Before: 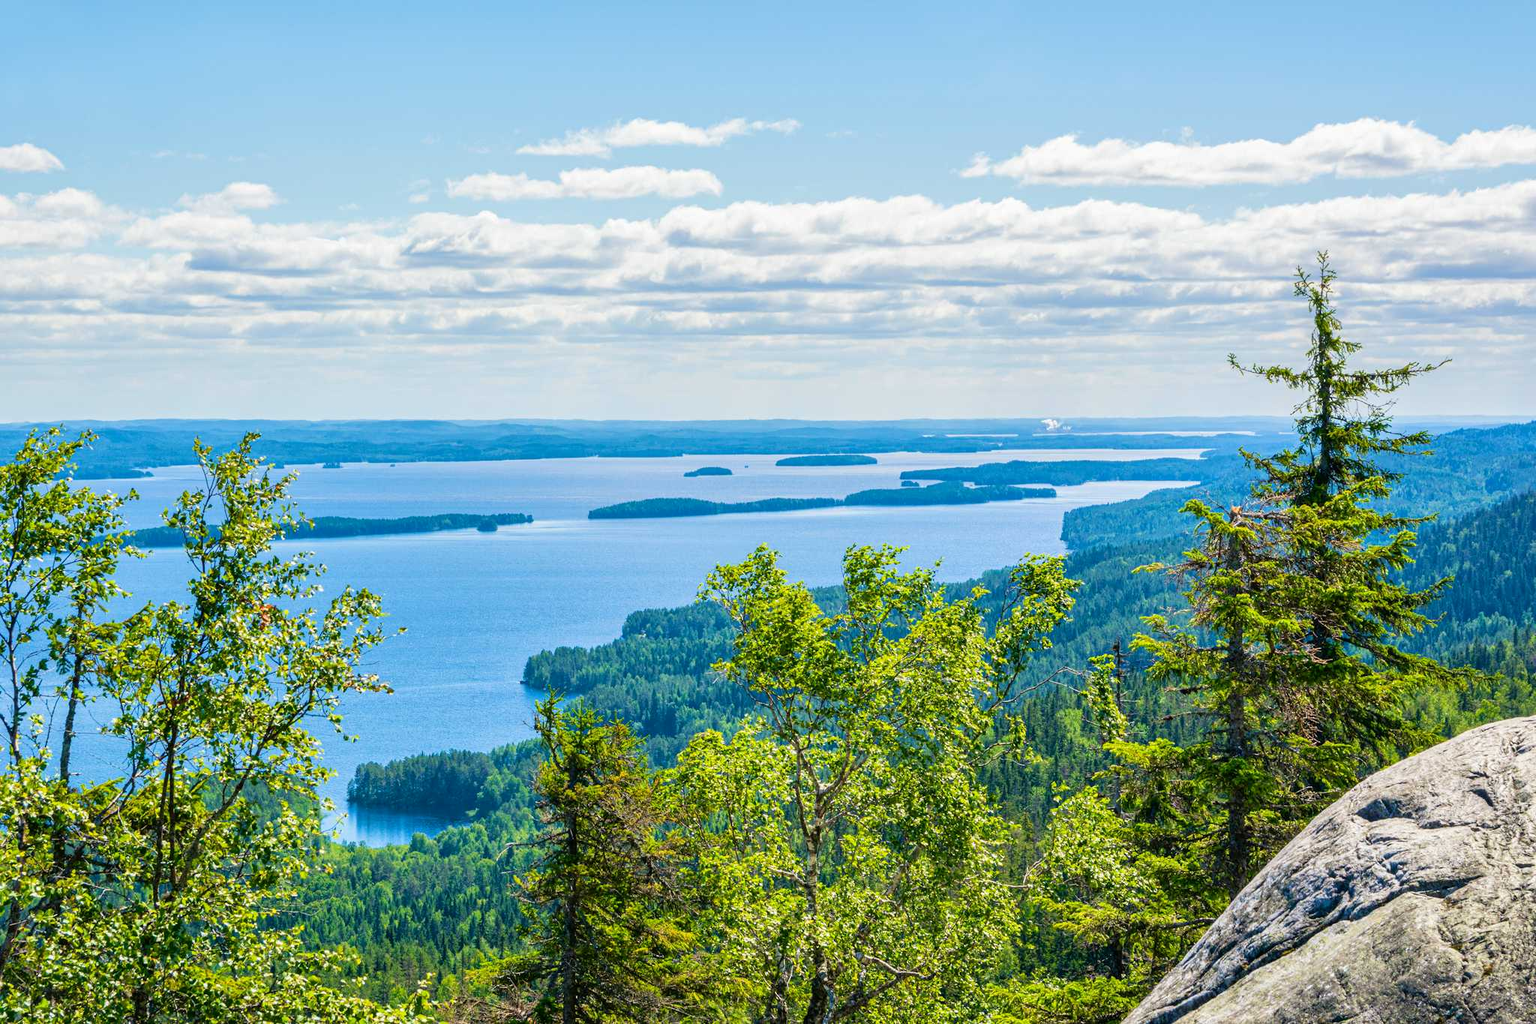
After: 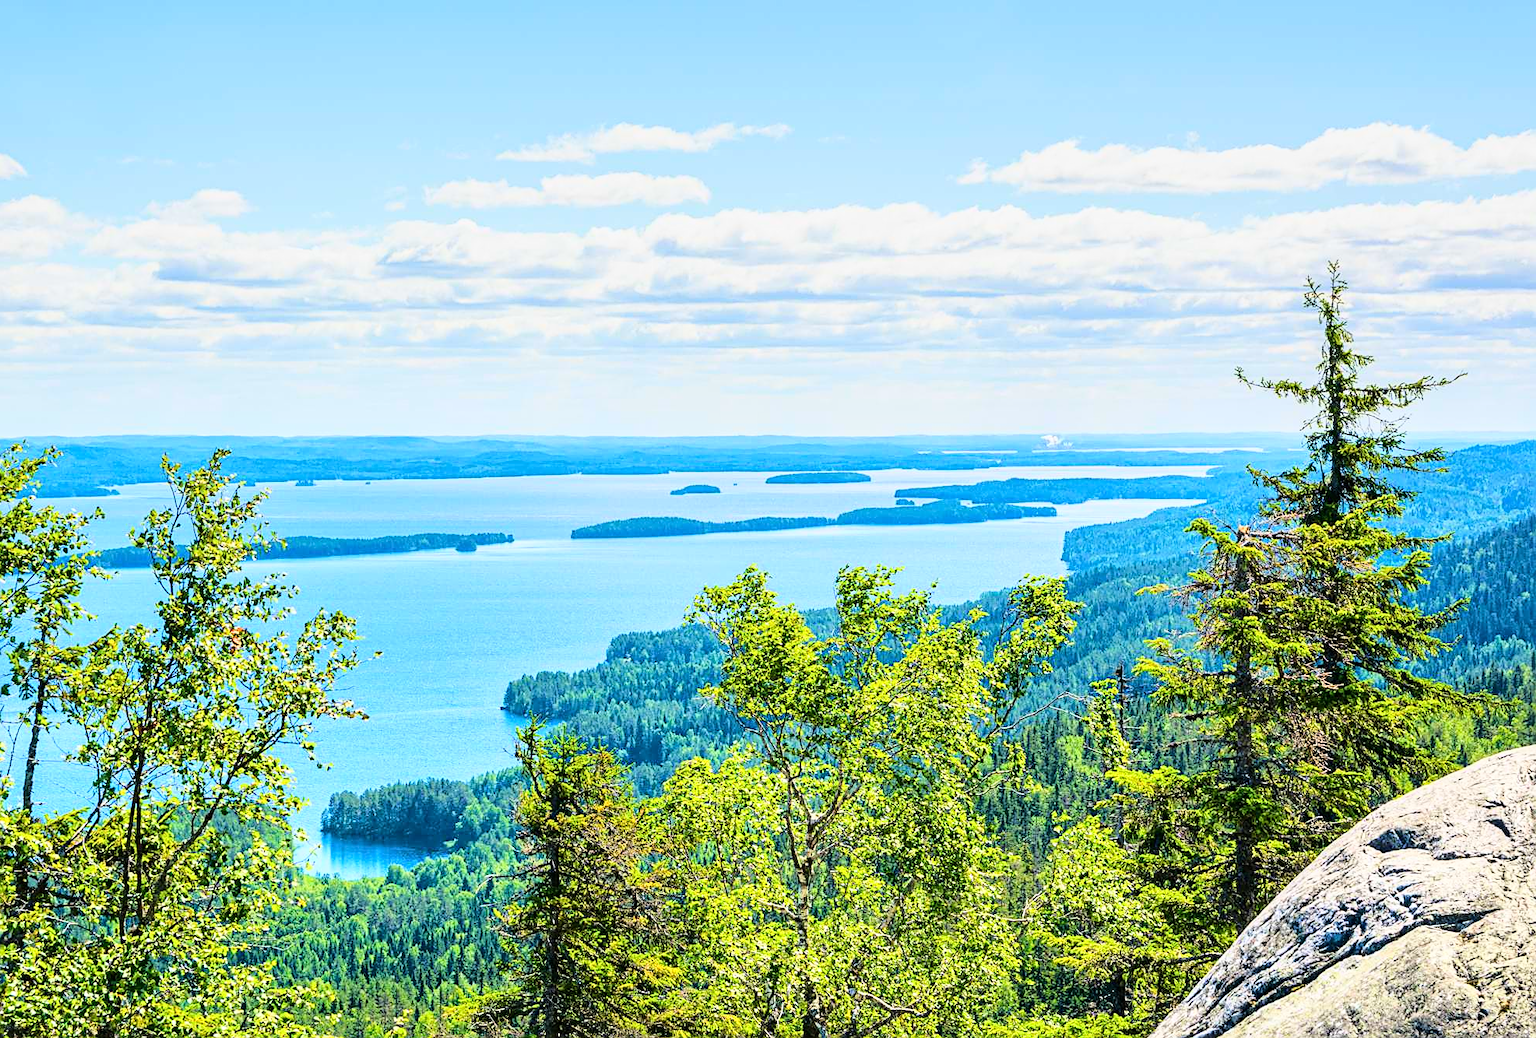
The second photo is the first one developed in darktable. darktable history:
sharpen: on, module defaults
crop and rotate: left 2.536%, right 1.107%, bottom 2.246%
exposure: compensate highlight preservation false
graduated density: on, module defaults
base curve: curves: ch0 [(0, 0) (0.032, 0.037) (0.105, 0.228) (0.435, 0.76) (0.856, 0.983) (1, 1)]
